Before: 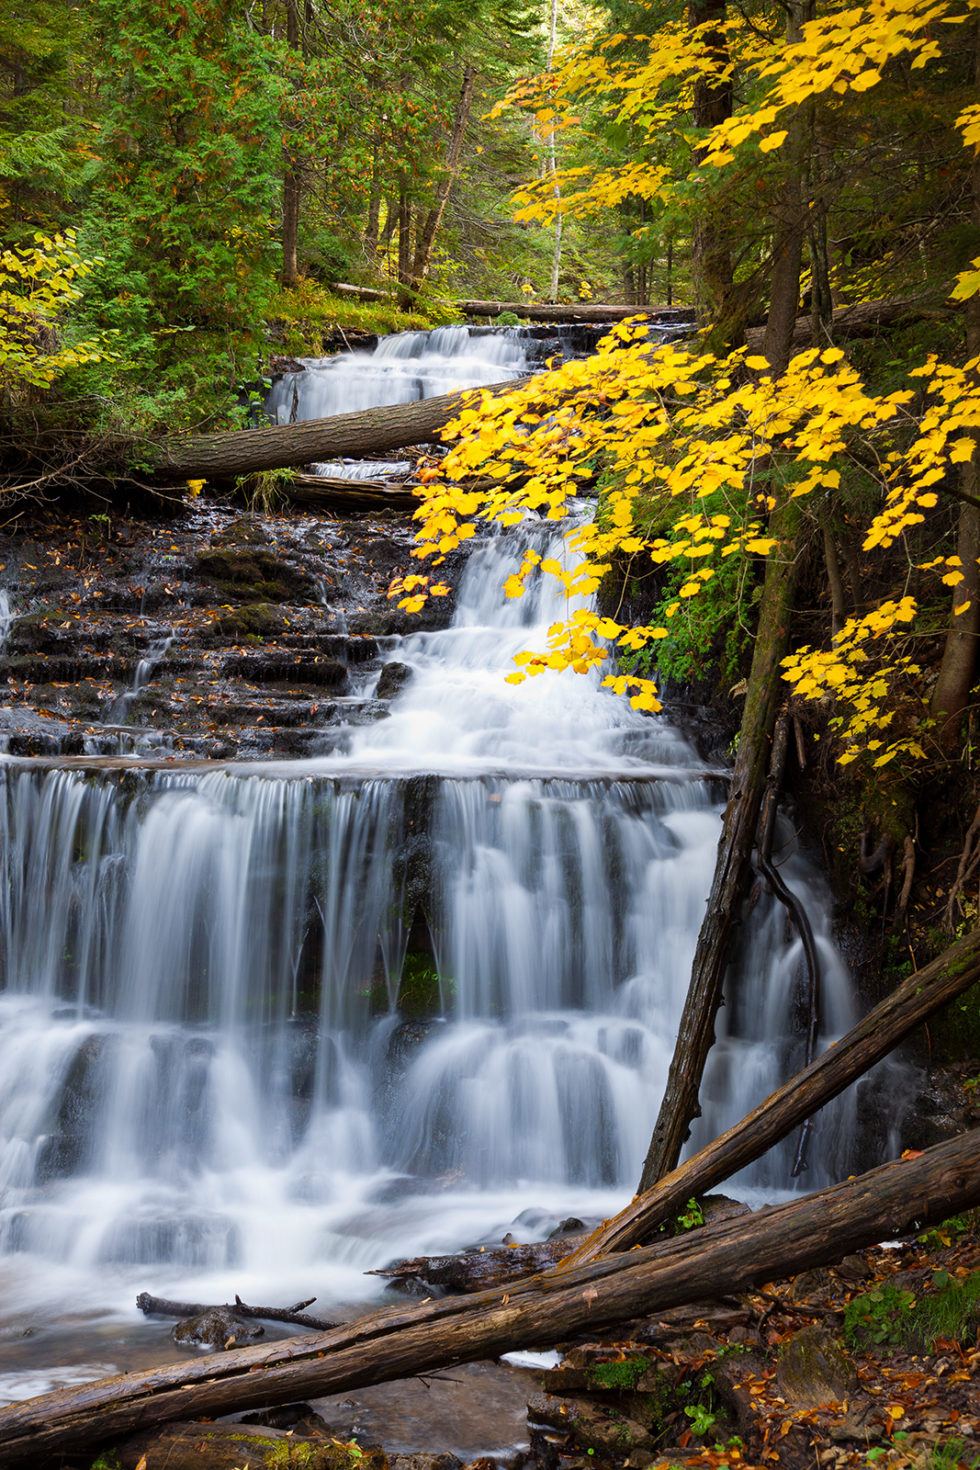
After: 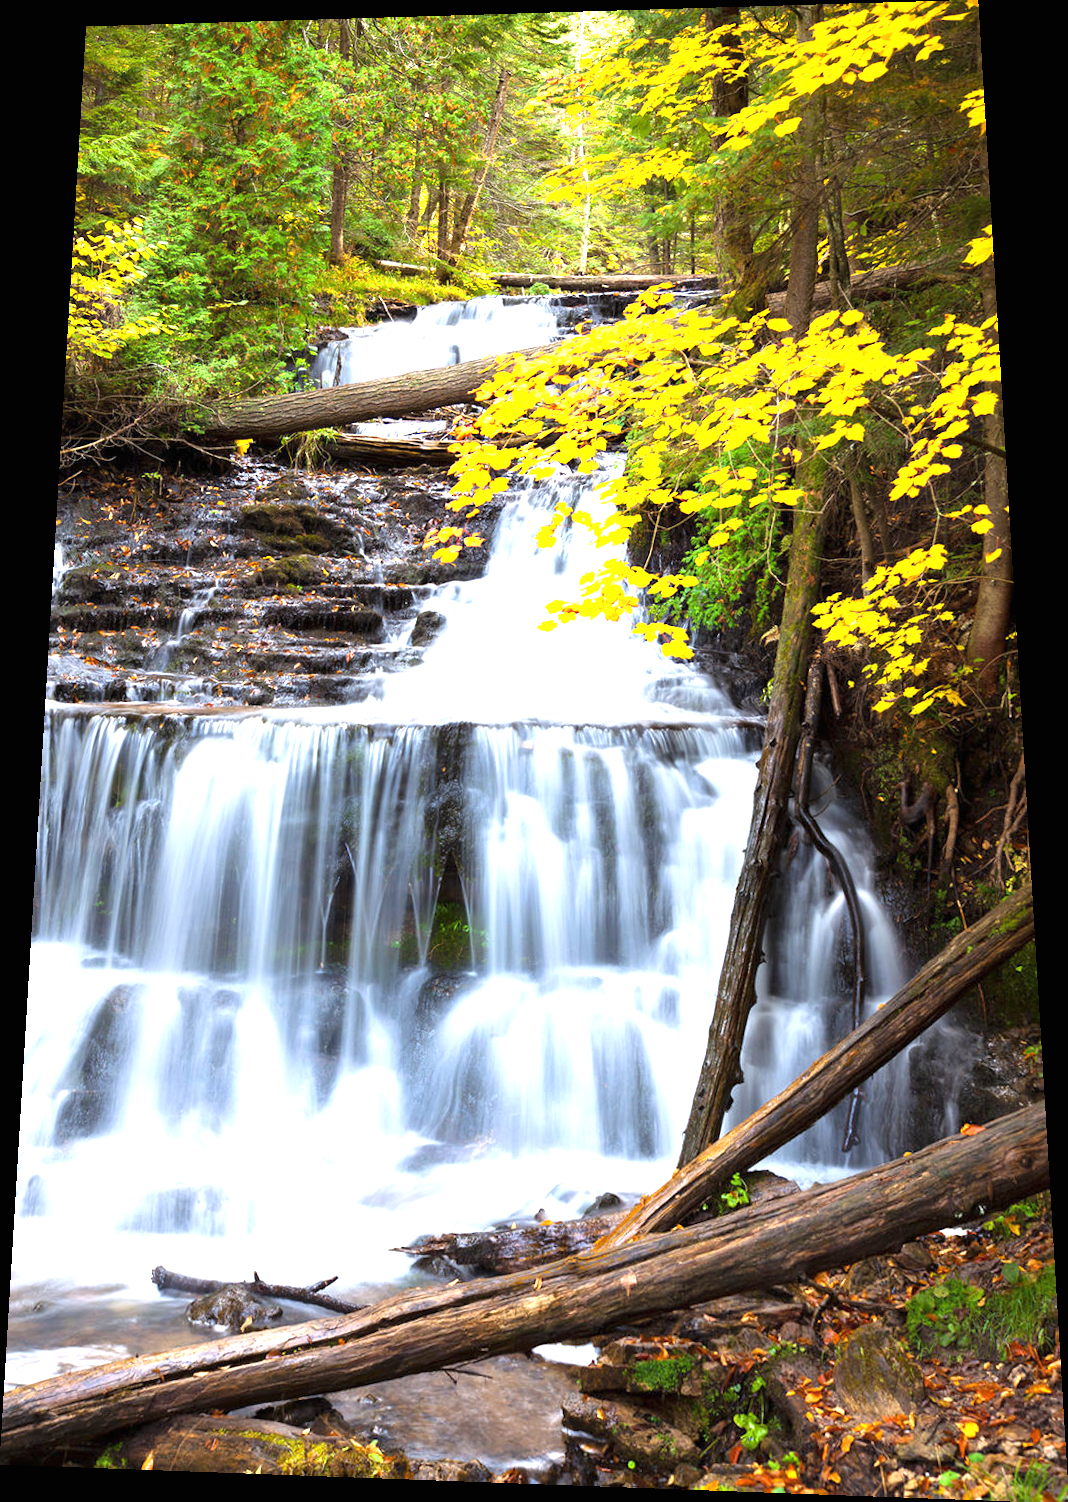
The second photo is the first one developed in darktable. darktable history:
rotate and perspective: rotation 0.128°, lens shift (vertical) -0.181, lens shift (horizontal) -0.044, shear 0.001, automatic cropping off
exposure: black level correction 0, exposure 1.45 EV, compensate exposure bias true, compensate highlight preservation false
